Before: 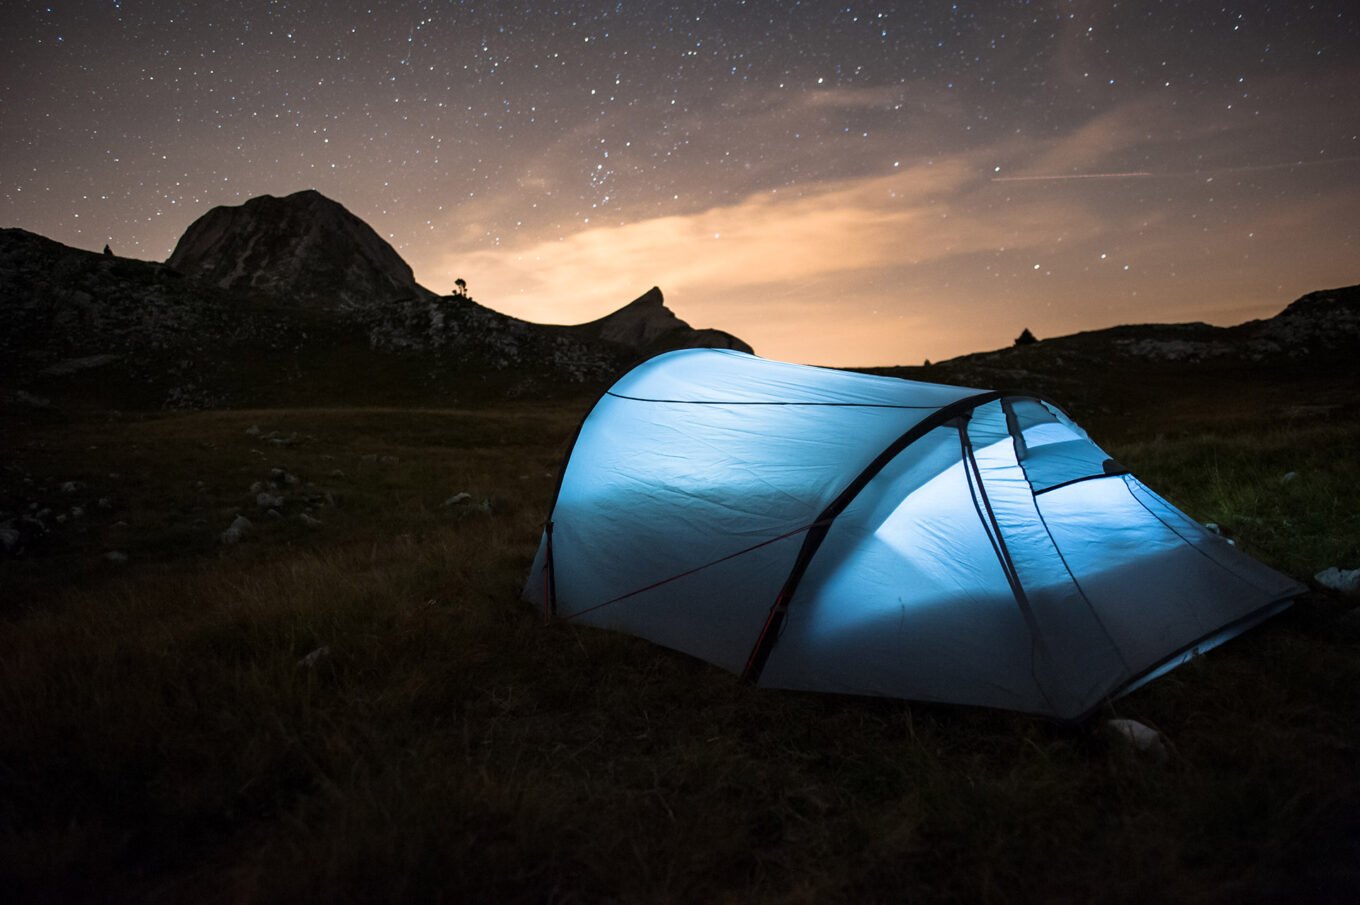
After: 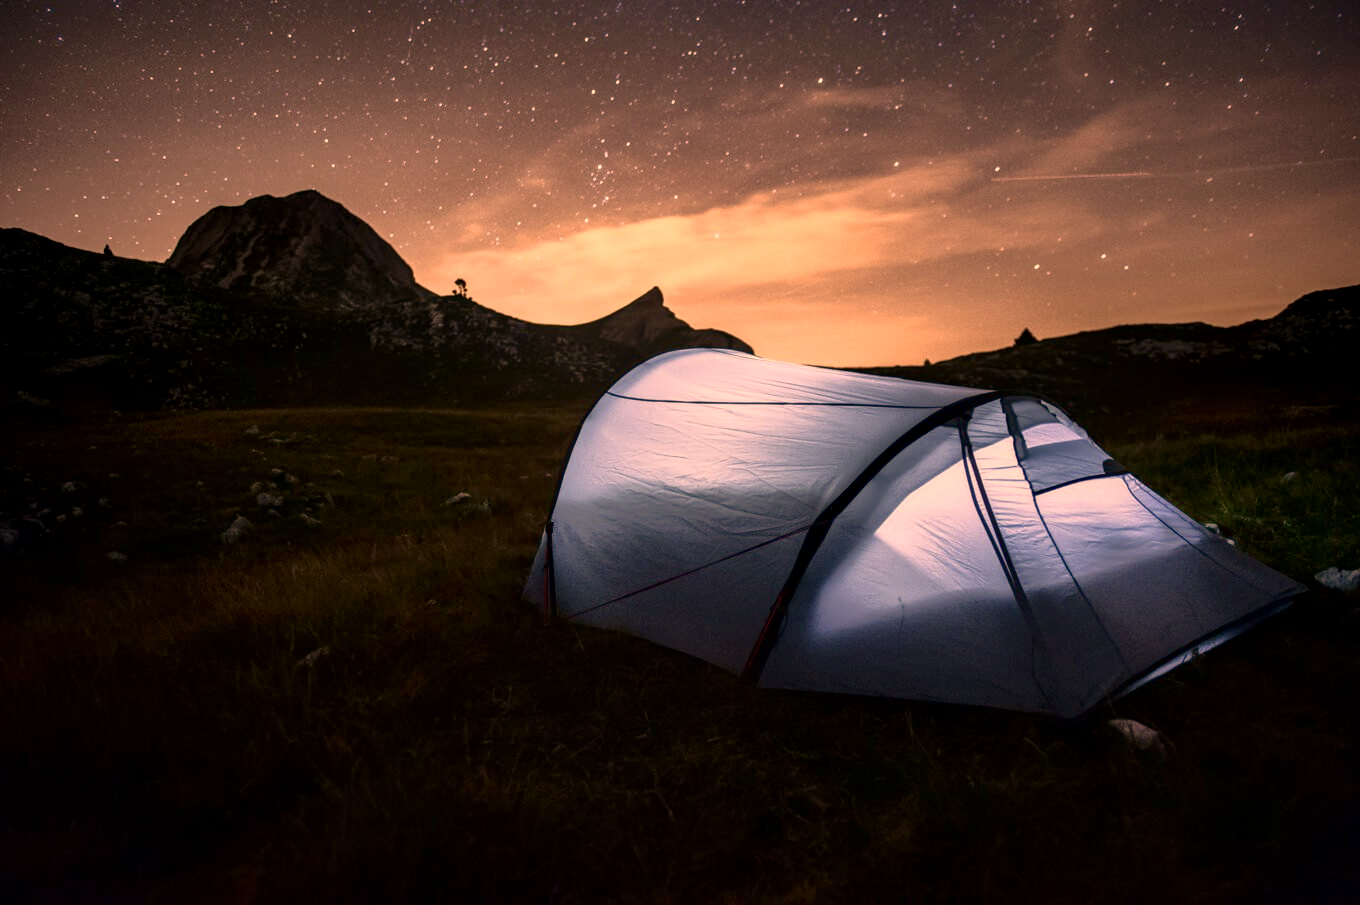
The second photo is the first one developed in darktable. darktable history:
tone curve: curves: ch0 [(0, 0) (0.042, 0.01) (0.223, 0.123) (0.59, 0.574) (0.802, 0.868) (1, 1)], color space Lab, independent channels, preserve colors none
velvia: on, module defaults
shadows and highlights: on, module defaults
color correction: highlights a* 39.37, highlights b* 39.69, saturation 0.691
local contrast: on, module defaults
